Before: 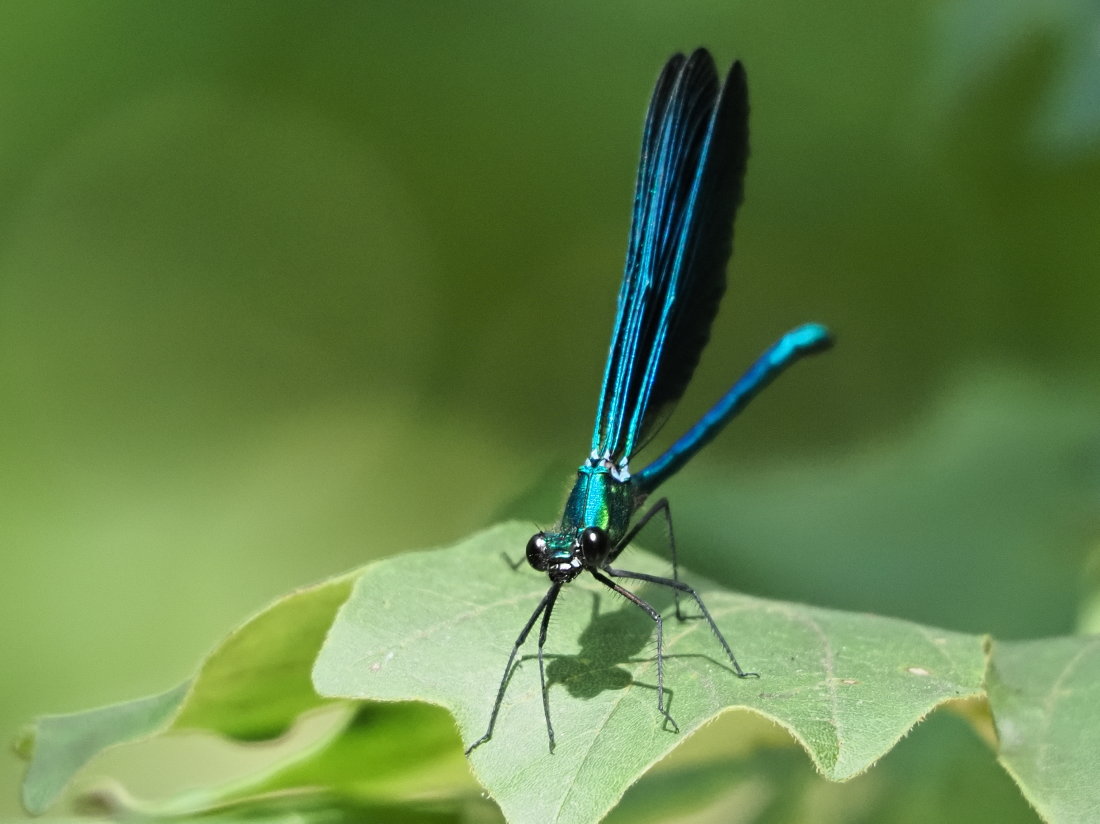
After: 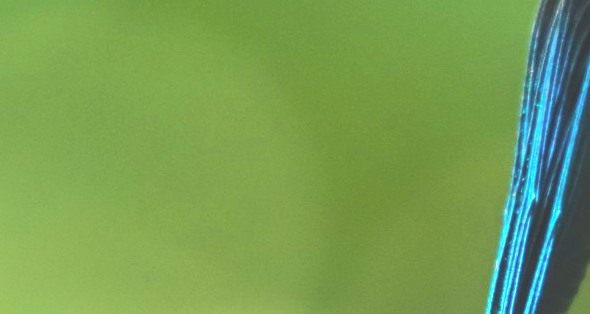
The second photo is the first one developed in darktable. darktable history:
tone curve: curves: ch0 [(0, 0) (0.003, 0.238) (0.011, 0.238) (0.025, 0.242) (0.044, 0.256) (0.069, 0.277) (0.1, 0.294) (0.136, 0.315) (0.177, 0.345) (0.224, 0.379) (0.277, 0.419) (0.335, 0.463) (0.399, 0.511) (0.468, 0.566) (0.543, 0.627) (0.623, 0.687) (0.709, 0.75) (0.801, 0.824) (0.898, 0.89) (1, 1)], color space Lab, independent channels, preserve colors none
crop: left 10.372%, top 10.51%, right 35.95%, bottom 51.357%
exposure: black level correction 0, exposure 1.096 EV, compensate highlight preservation false
